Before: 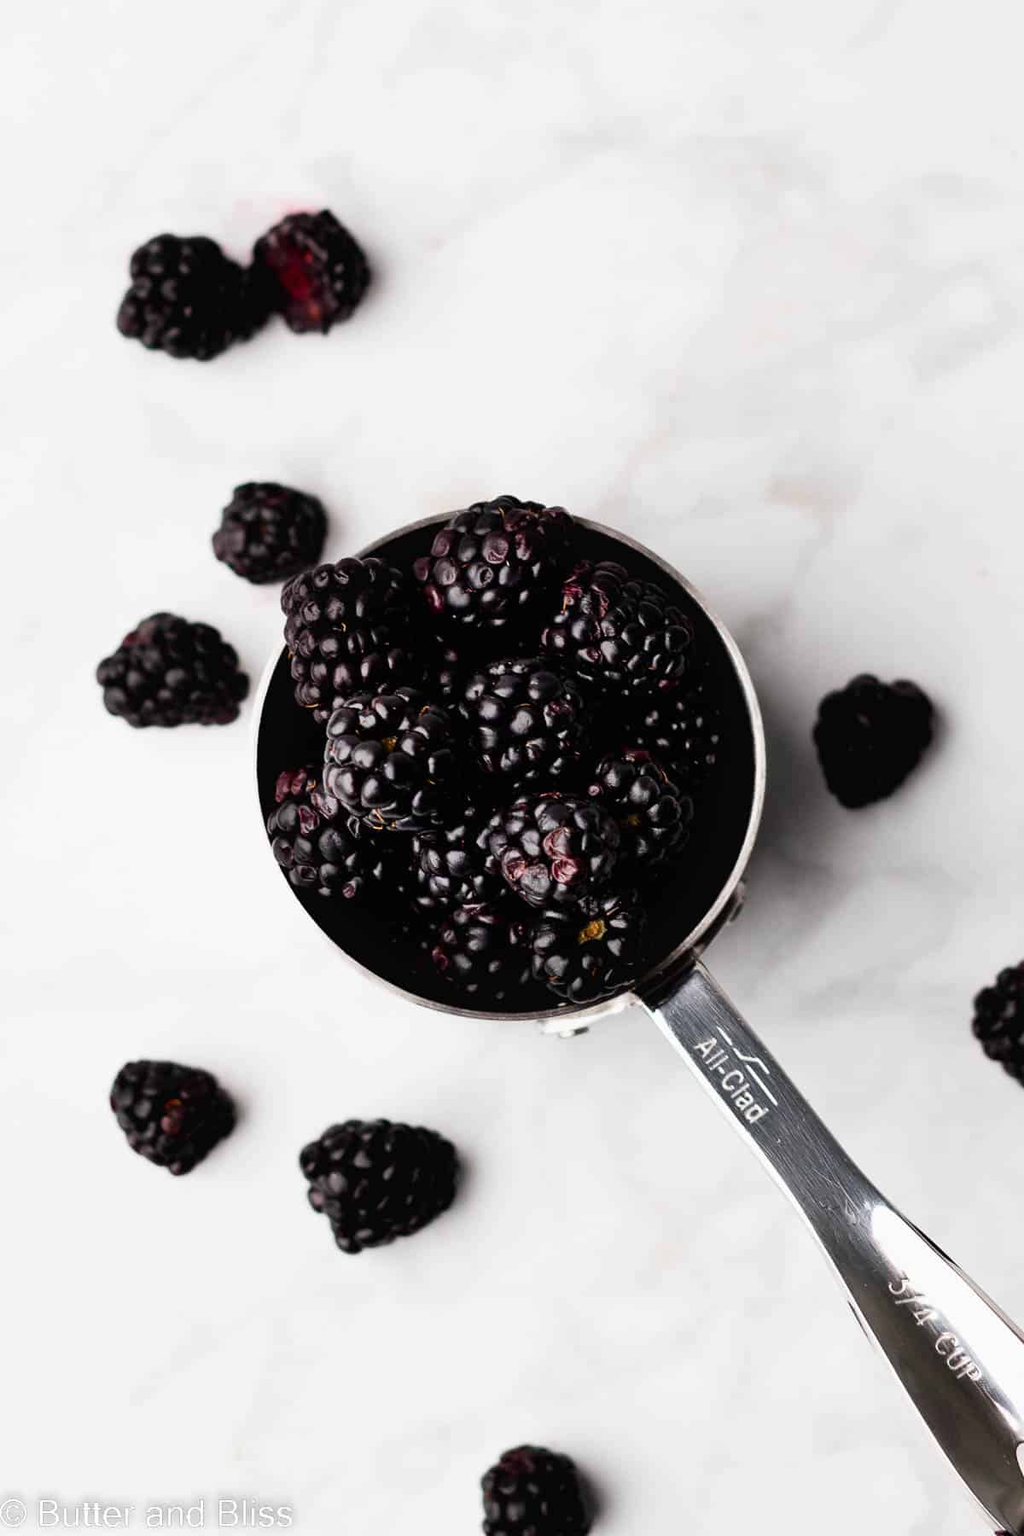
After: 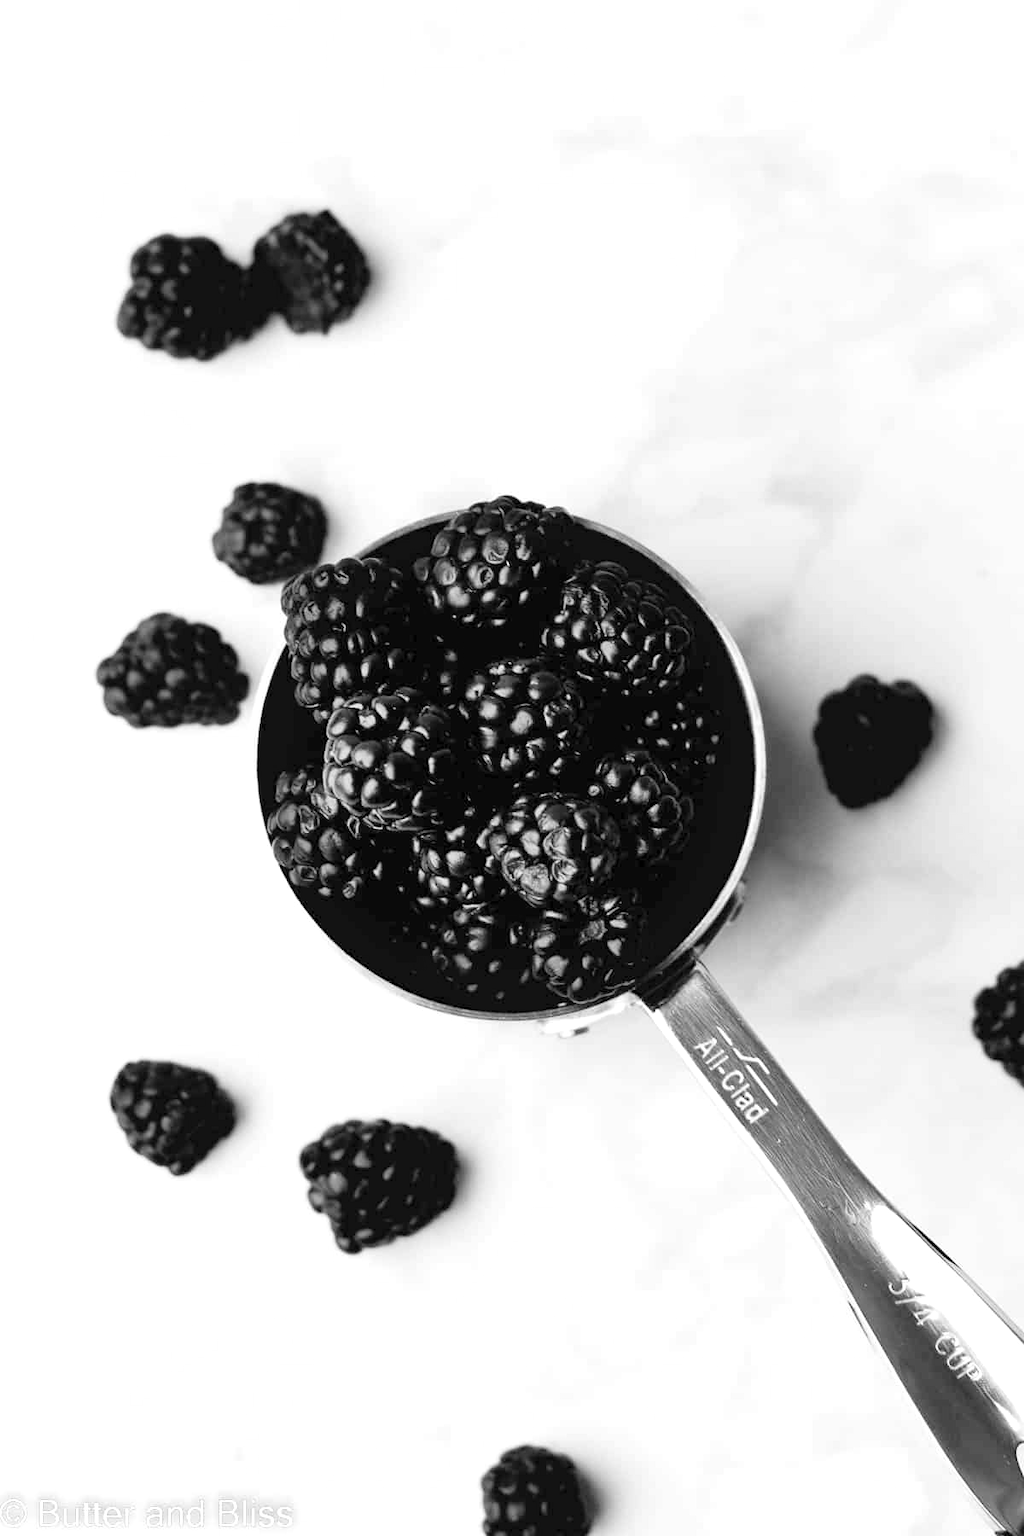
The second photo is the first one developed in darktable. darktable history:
levels: levels [0, 0.43, 0.984]
white balance: red 0.871, blue 1.249
color calibration: output gray [0.253, 0.26, 0.487, 0], gray › normalize channels true, illuminant same as pipeline (D50), adaptation XYZ, x 0.346, y 0.359, gamut compression 0
